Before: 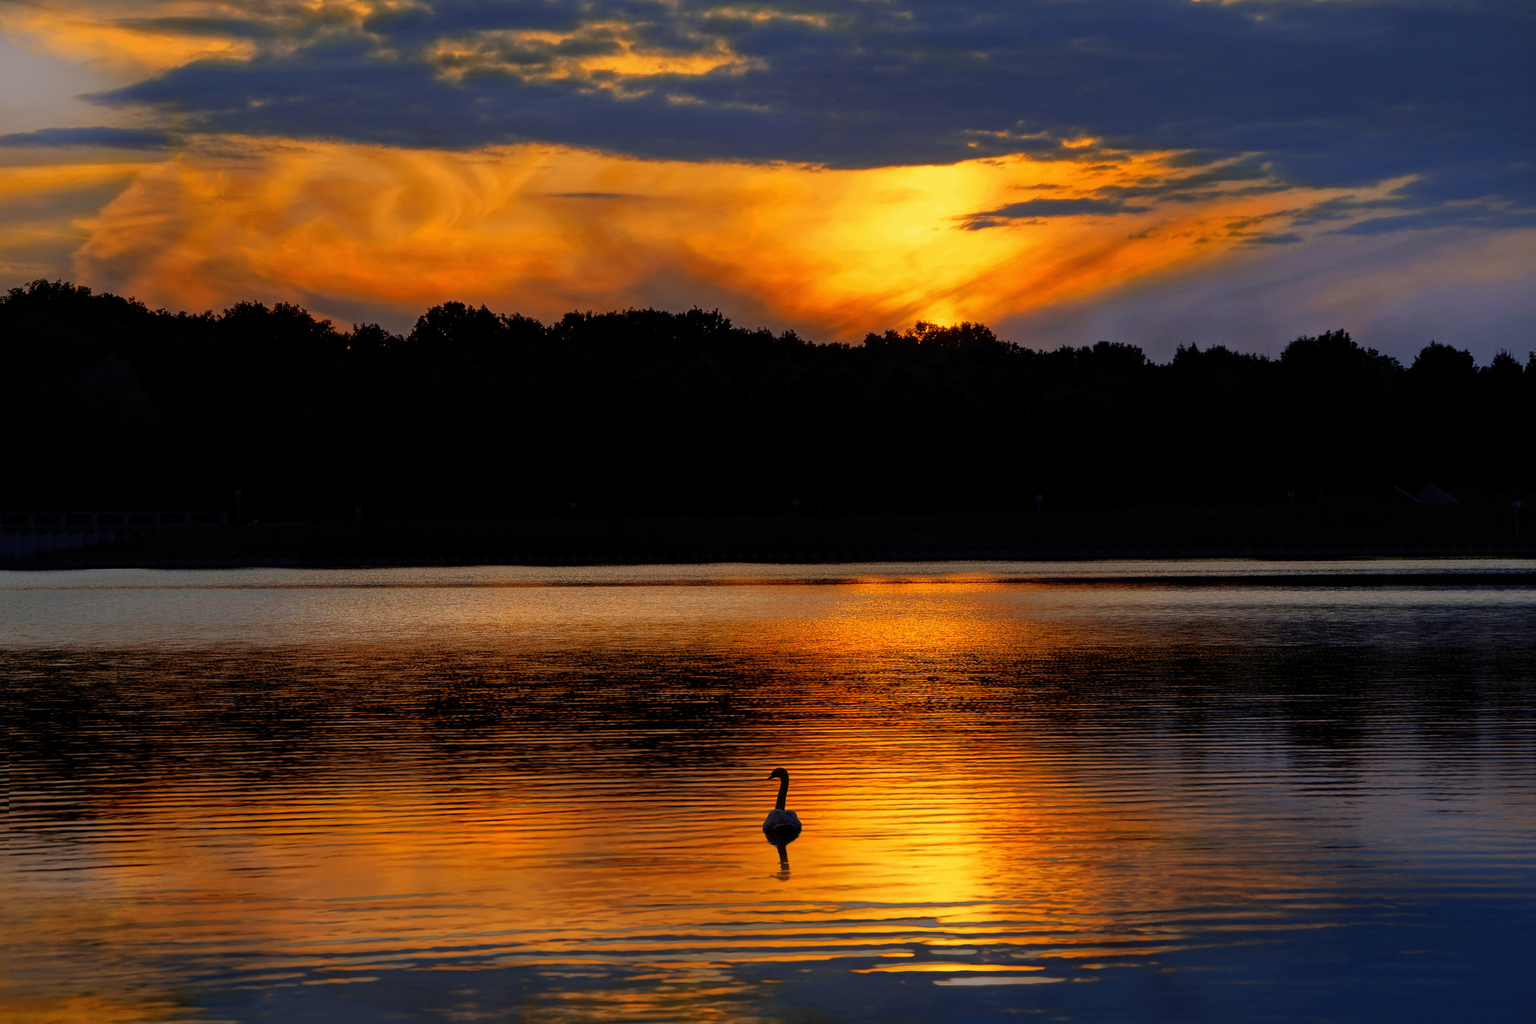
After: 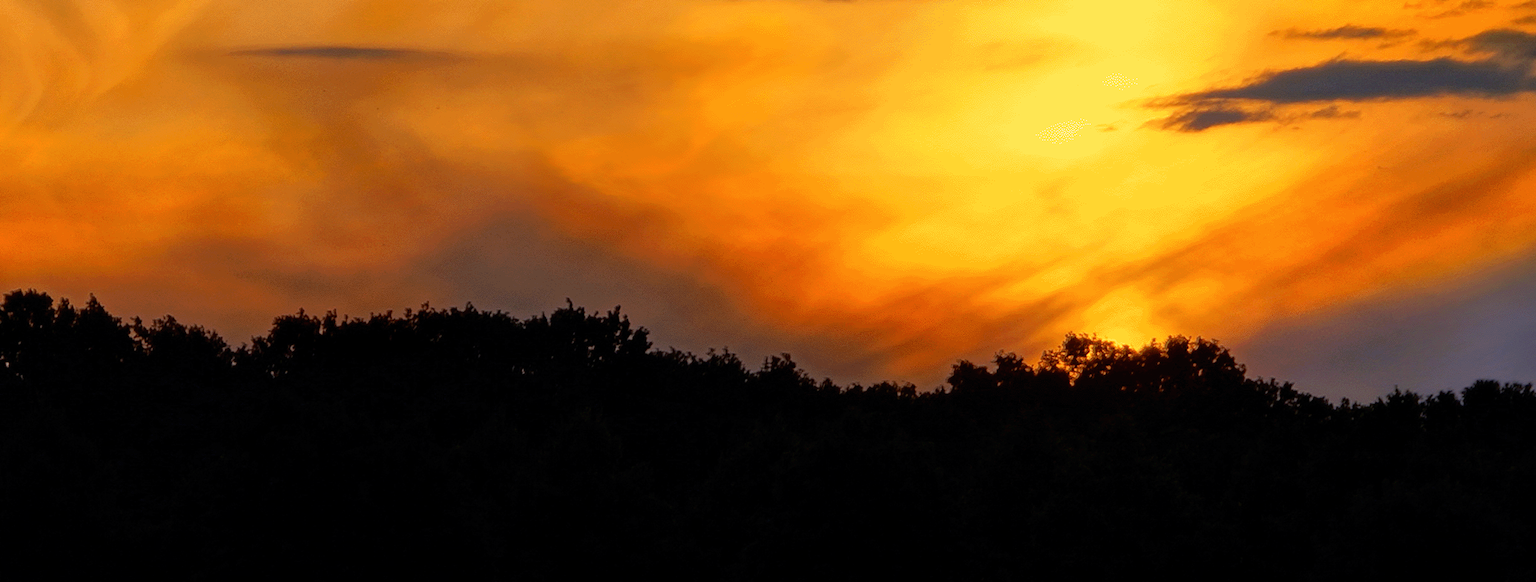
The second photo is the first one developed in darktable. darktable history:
contrast brightness saturation: contrast 0.075
crop: left 28.783%, top 16.823%, right 26.688%, bottom 57.841%
